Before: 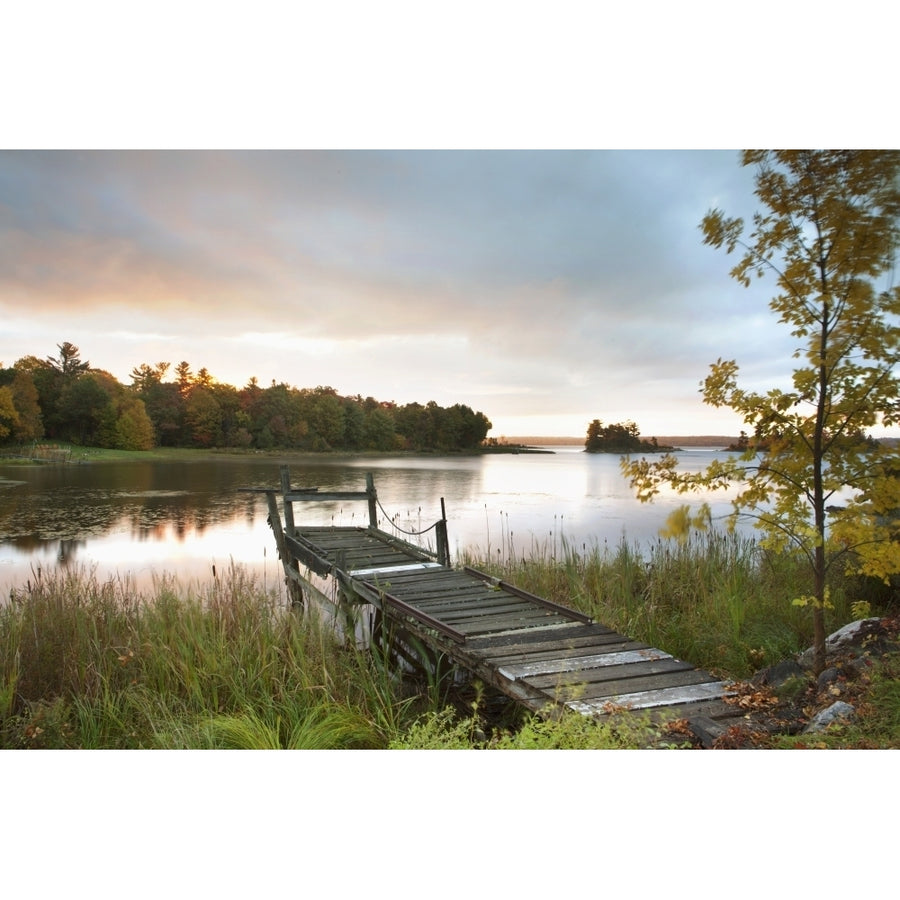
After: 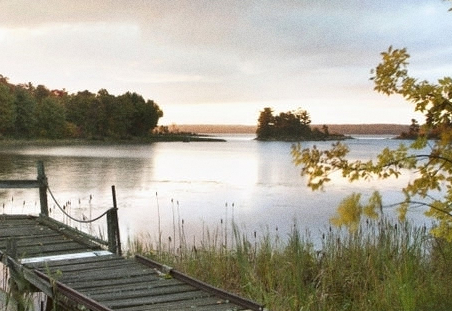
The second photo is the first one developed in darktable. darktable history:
grain: coarseness 0.09 ISO
crop: left 36.607%, top 34.735%, right 13.146%, bottom 30.611%
